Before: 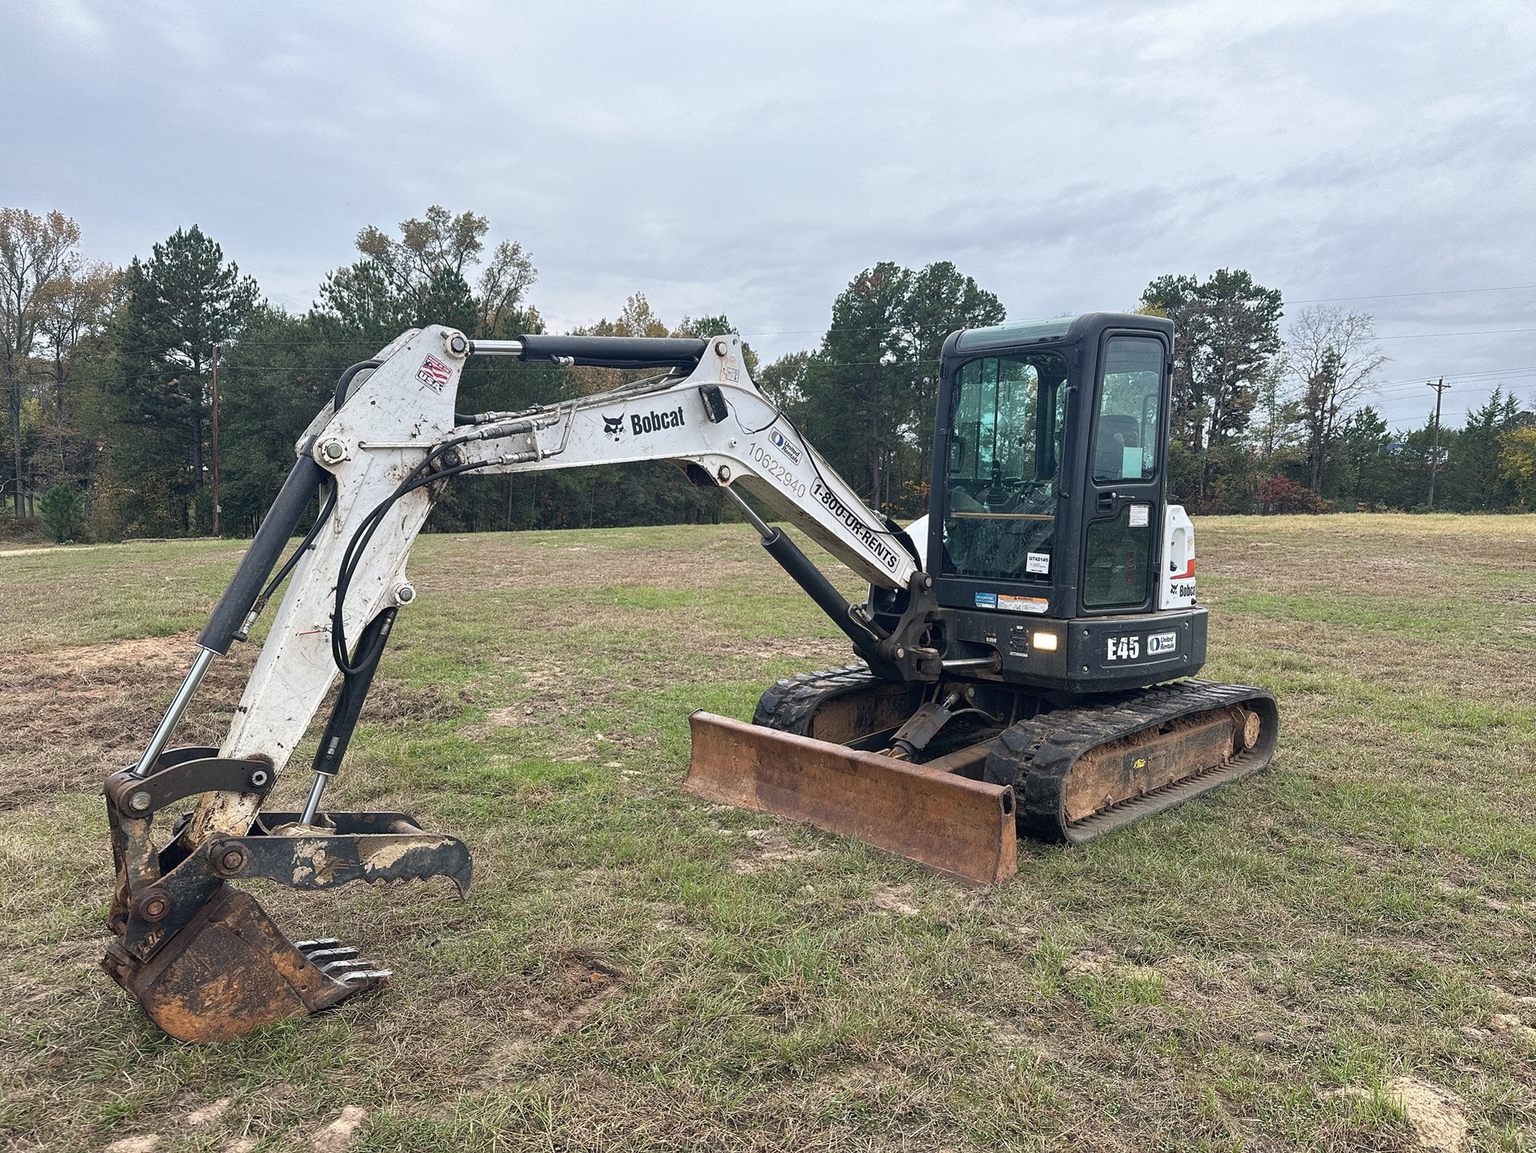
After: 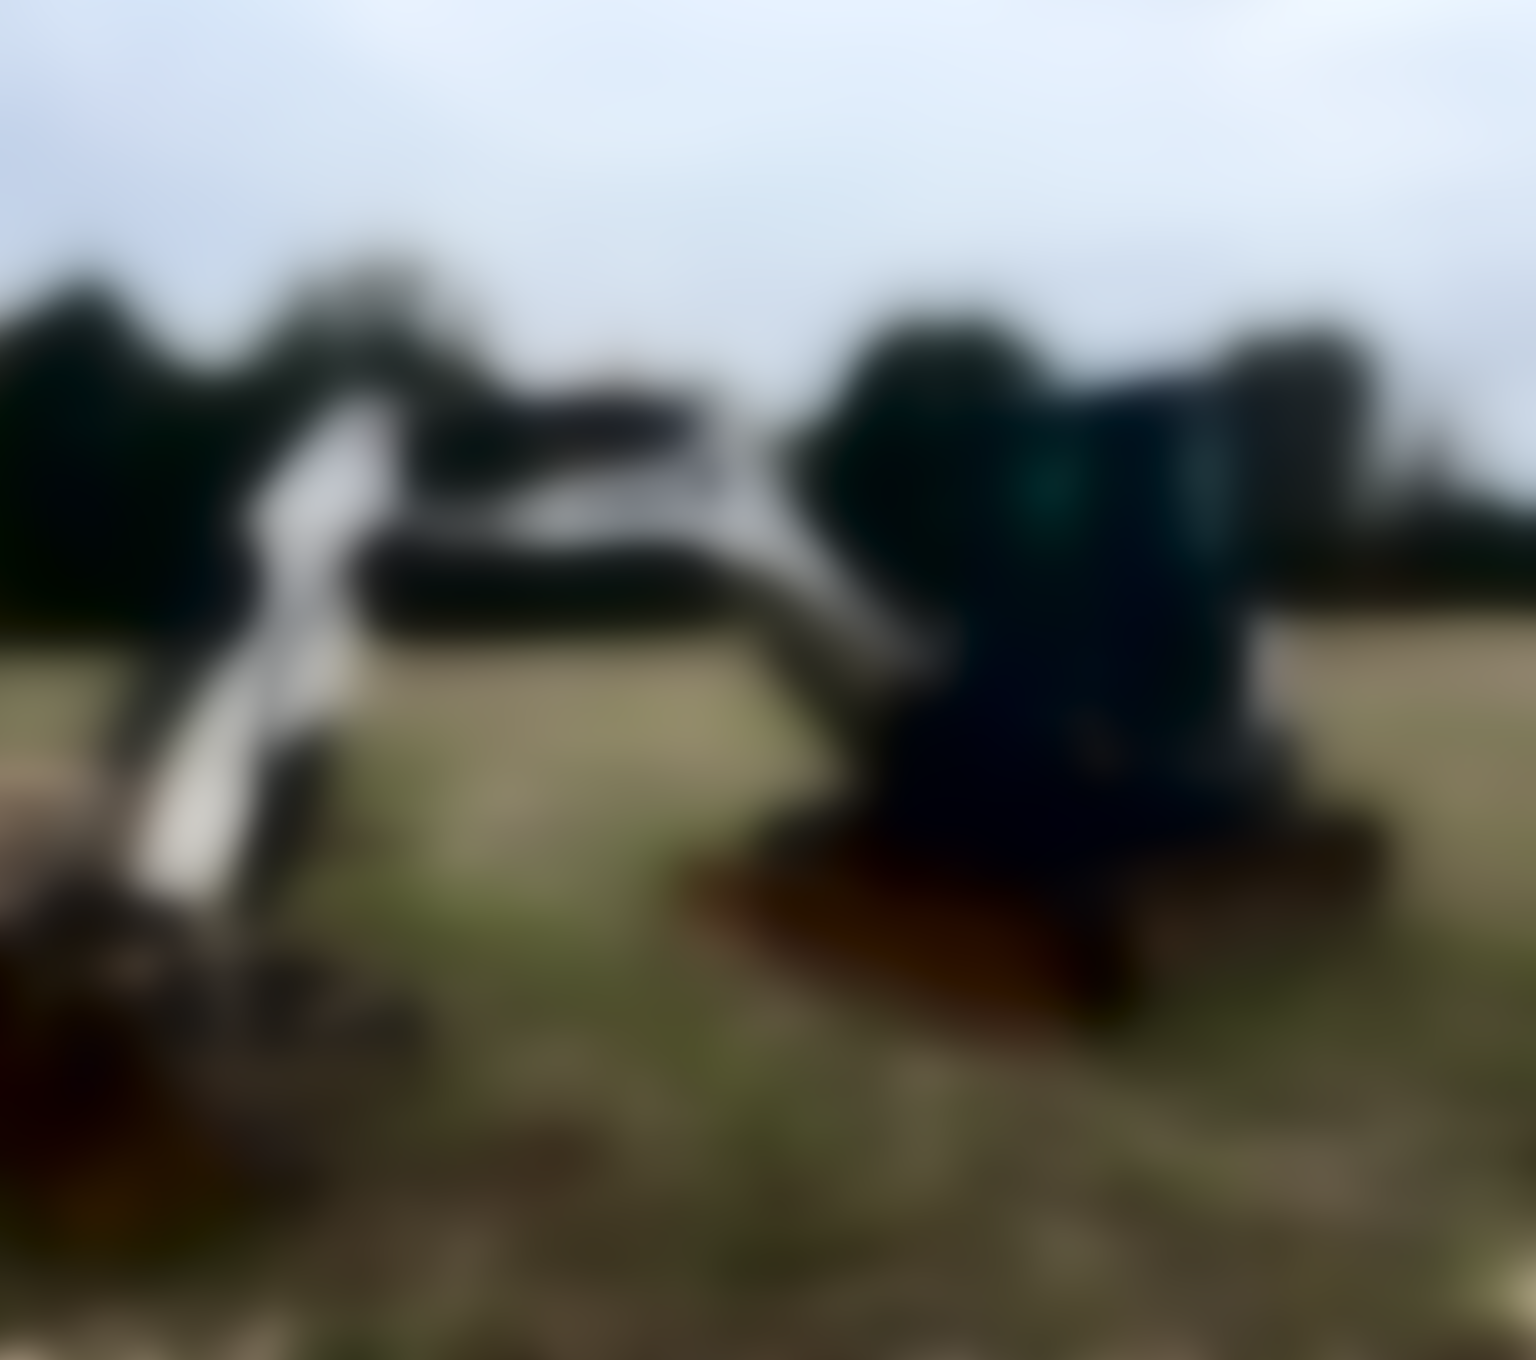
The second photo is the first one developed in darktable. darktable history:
crop: left 7.598%, right 7.873%
exposure: black level correction 0.009, exposure 0.014 EV, compensate highlight preservation false
tone equalizer: on, module defaults
lowpass: radius 31.92, contrast 1.72, brightness -0.98, saturation 0.94
